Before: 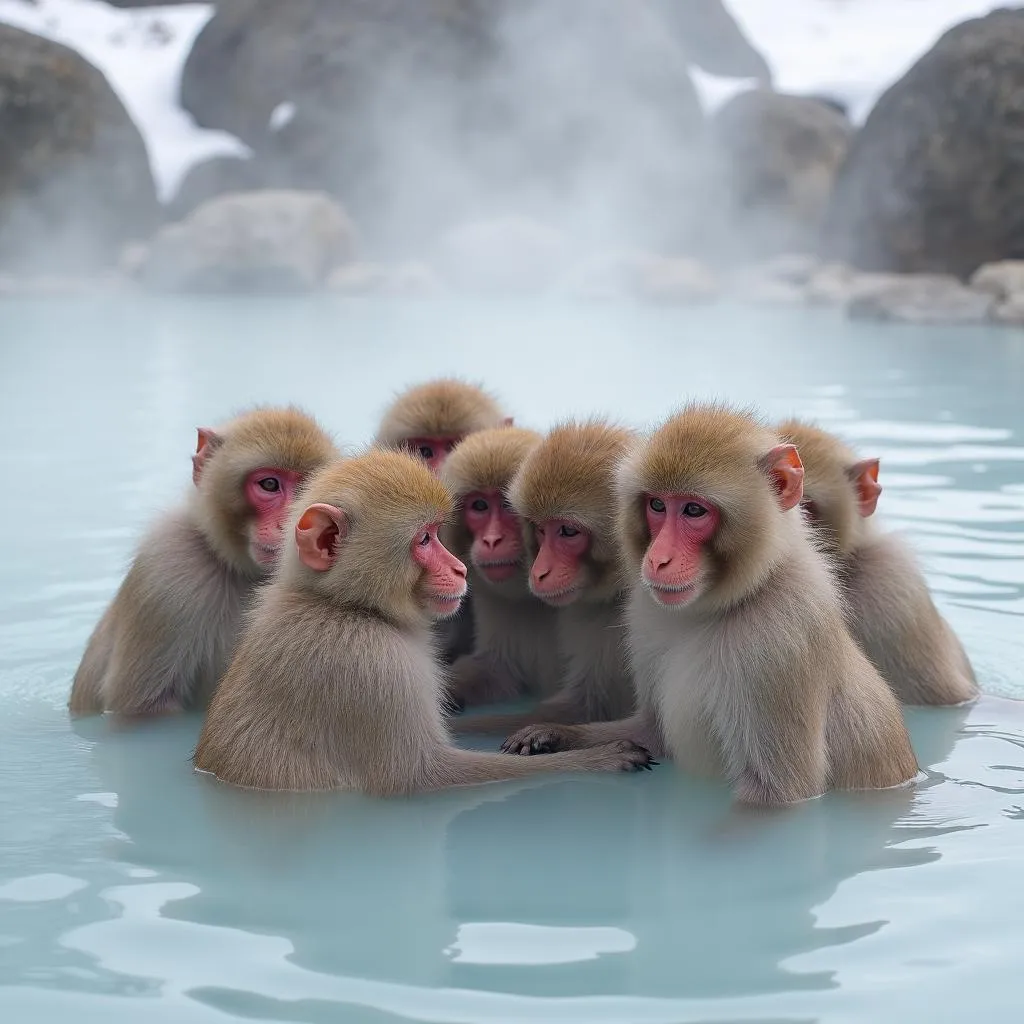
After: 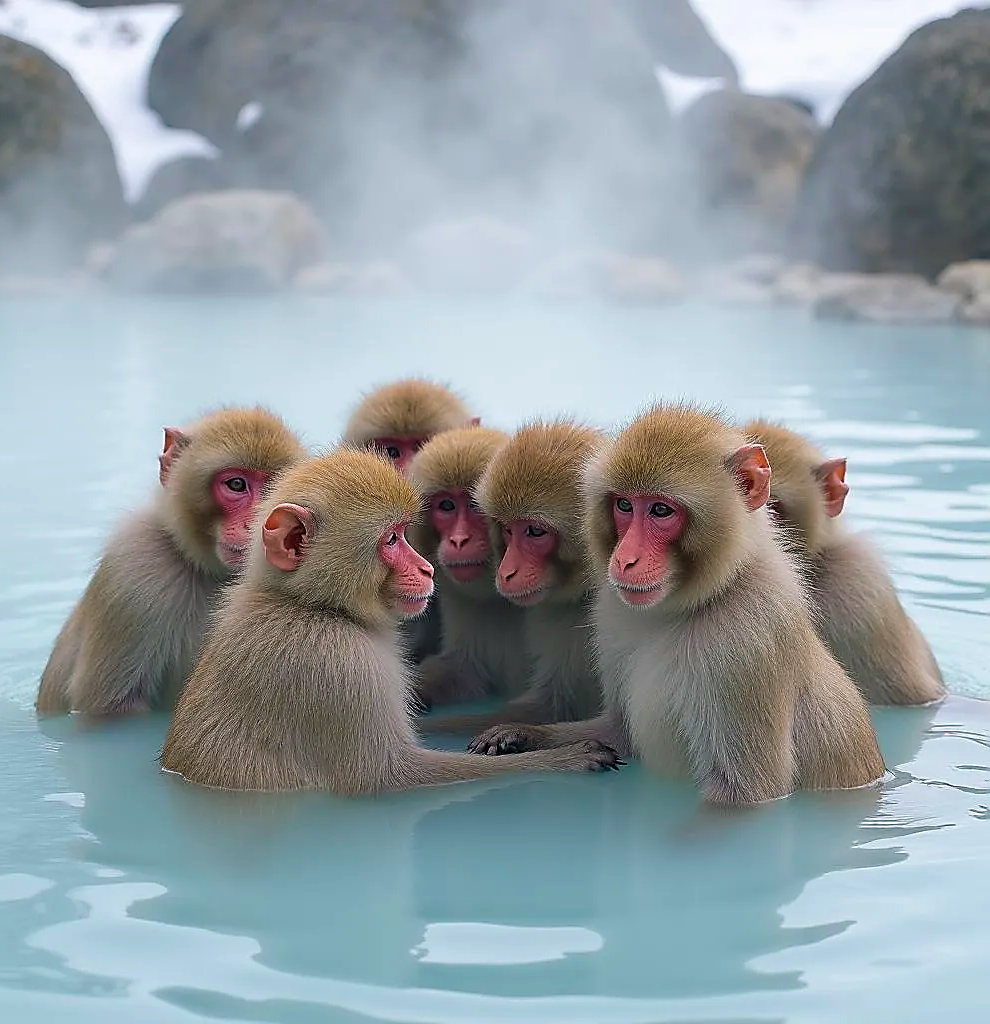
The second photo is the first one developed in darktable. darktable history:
color balance rgb: shadows lift › luminance -8.032%, shadows lift › chroma 2.309%, shadows lift › hue 167.91°, perceptual saturation grading › global saturation 0.36%, global vibrance 10.923%
sharpen: radius 1.377, amount 1.24, threshold 0.796
crop and rotate: left 3.299%
velvia: on, module defaults
